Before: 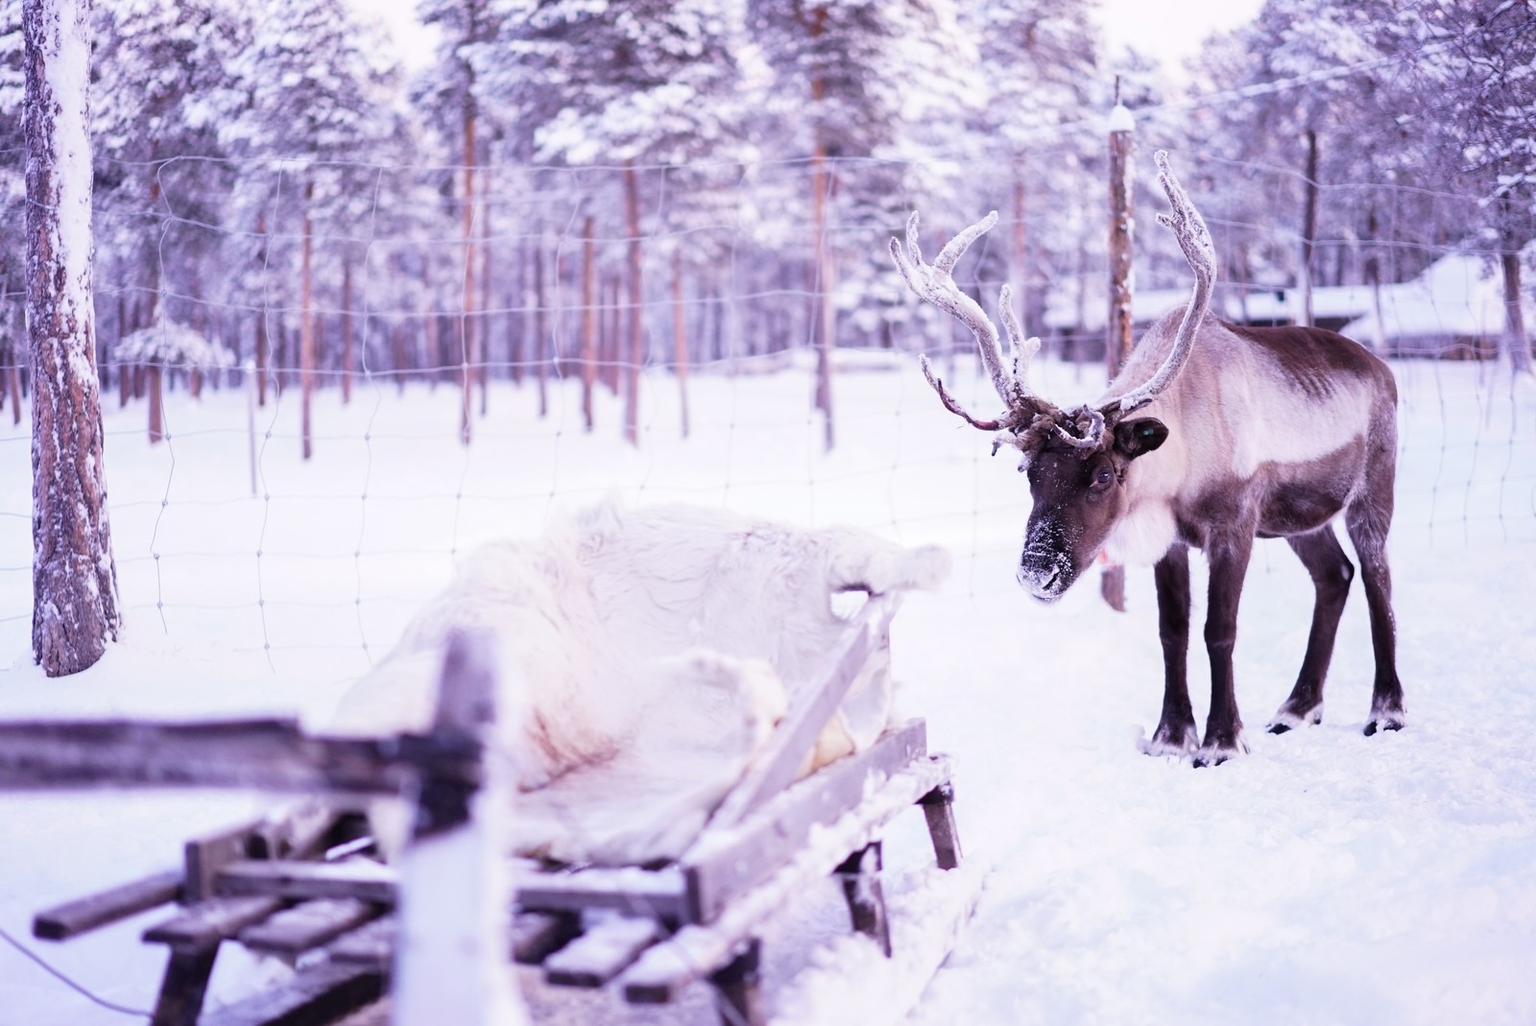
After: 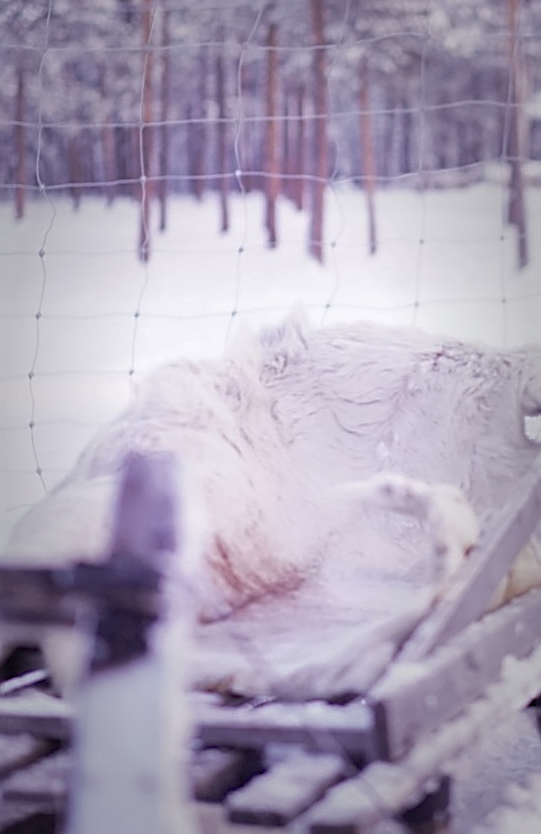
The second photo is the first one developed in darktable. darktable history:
sharpen: amount 0.894
contrast brightness saturation: saturation -0.086
shadows and highlights: on, module defaults
crop and rotate: left 21.318%, top 18.98%, right 44.827%, bottom 2.966%
vignetting: fall-off start 49.1%, brightness -0.42, saturation -0.192, automatic ratio true, width/height ratio 1.292, unbound false
